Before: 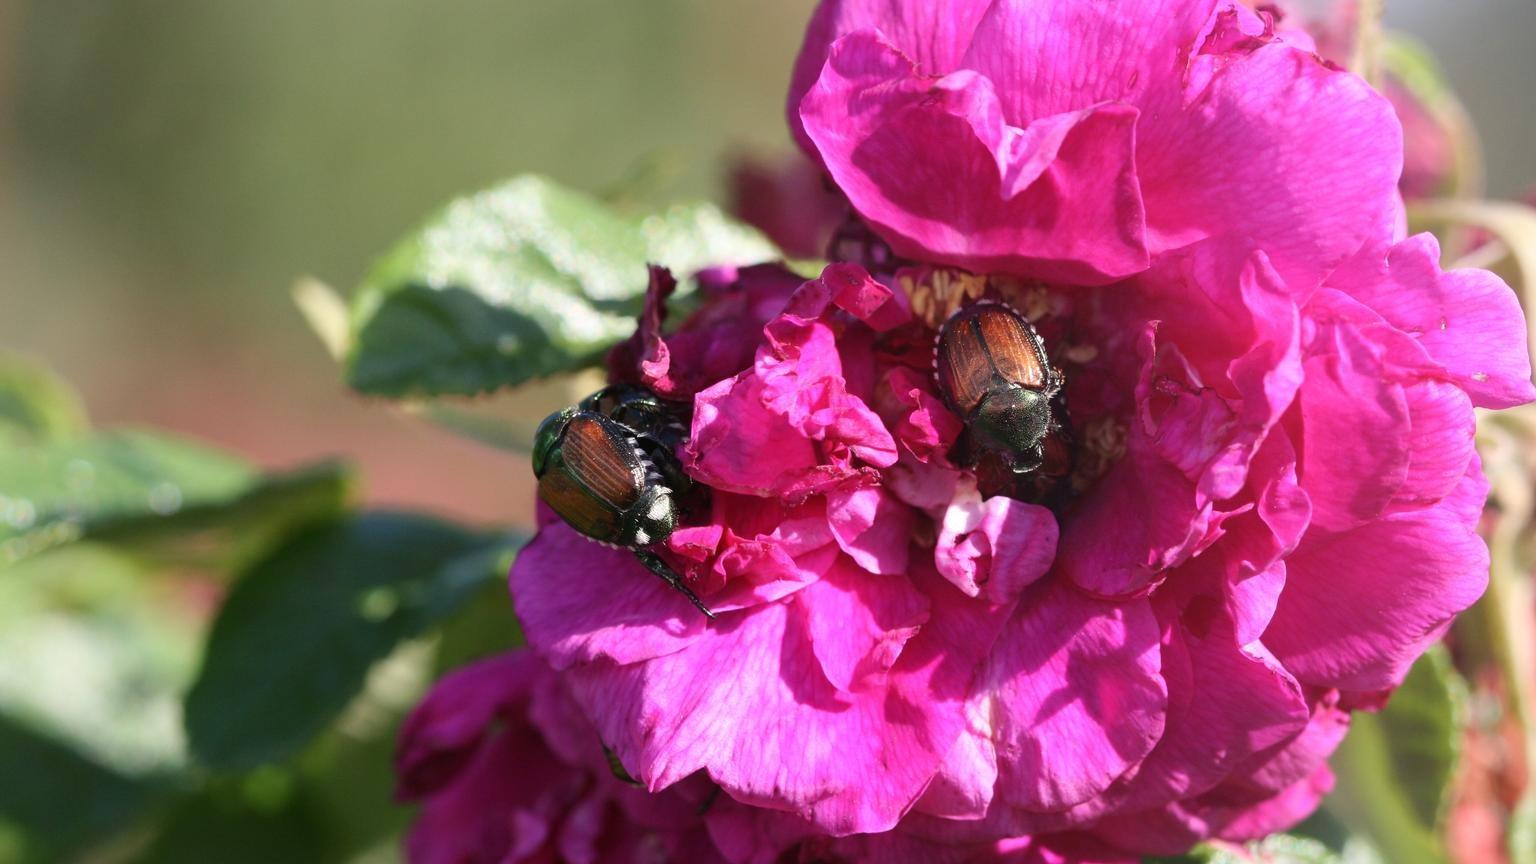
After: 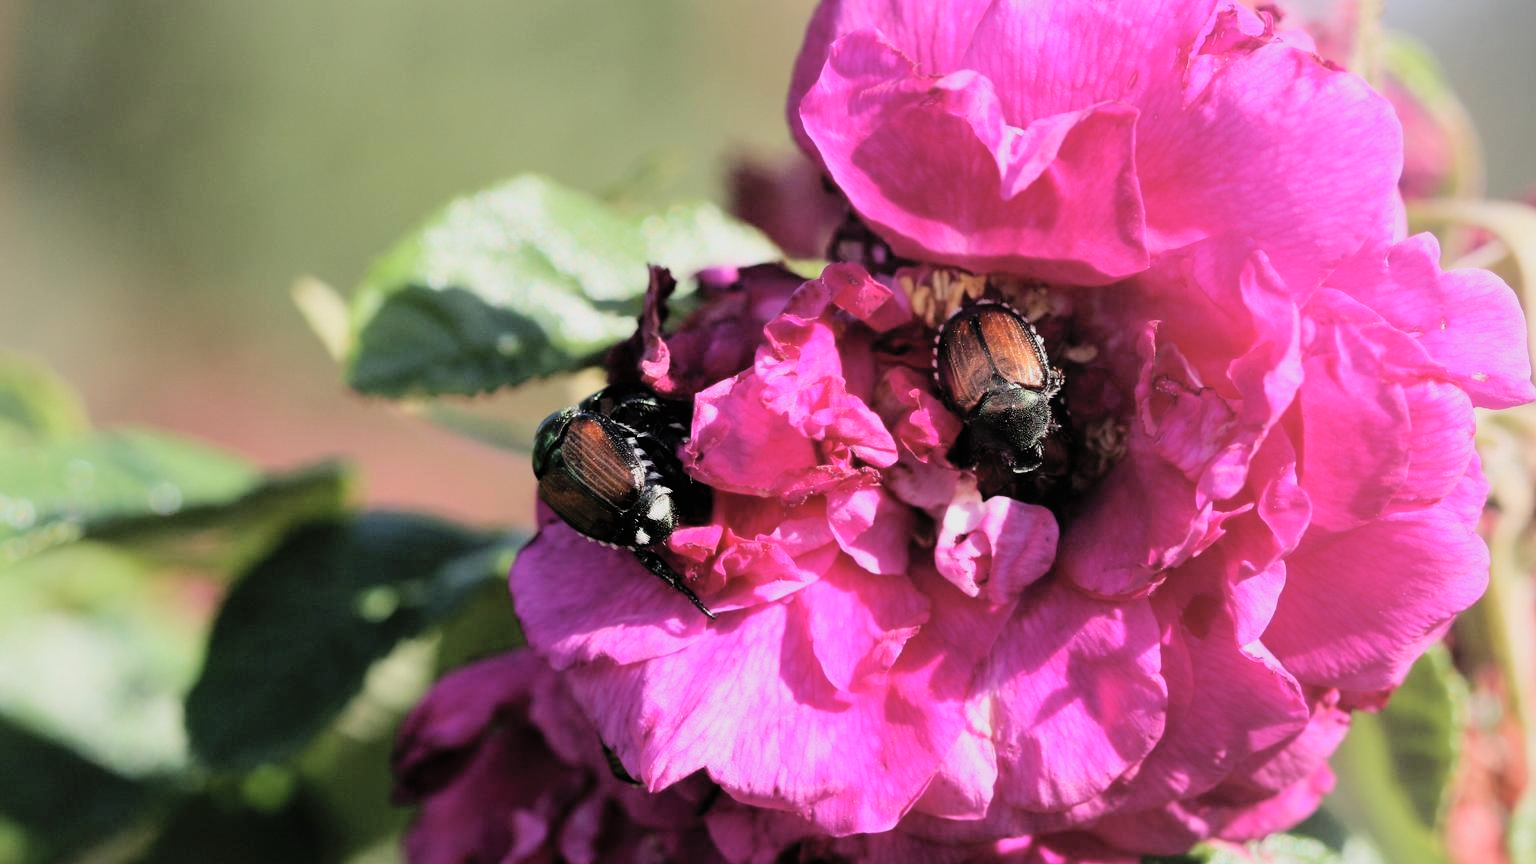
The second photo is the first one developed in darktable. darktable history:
filmic rgb: black relative exposure -5.14 EV, white relative exposure 3.98 EV, hardness 2.88, contrast 1.297, highlights saturation mix -8.99%
exposure: compensate exposure bias true, compensate highlight preservation false
contrast brightness saturation: brightness 0.147
